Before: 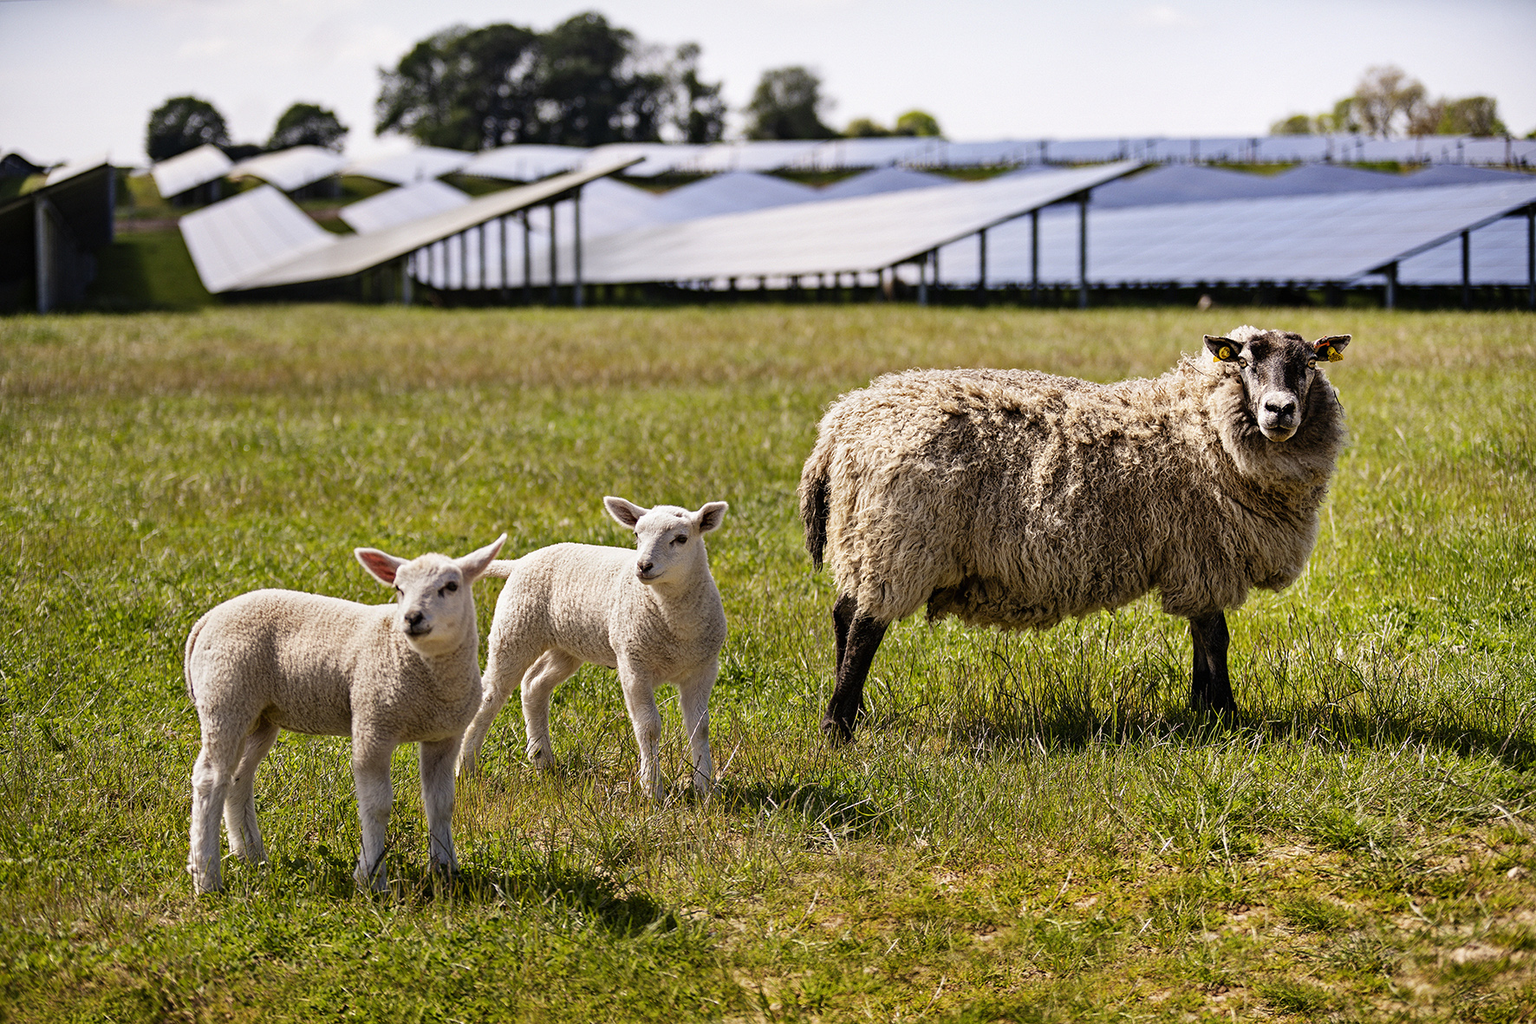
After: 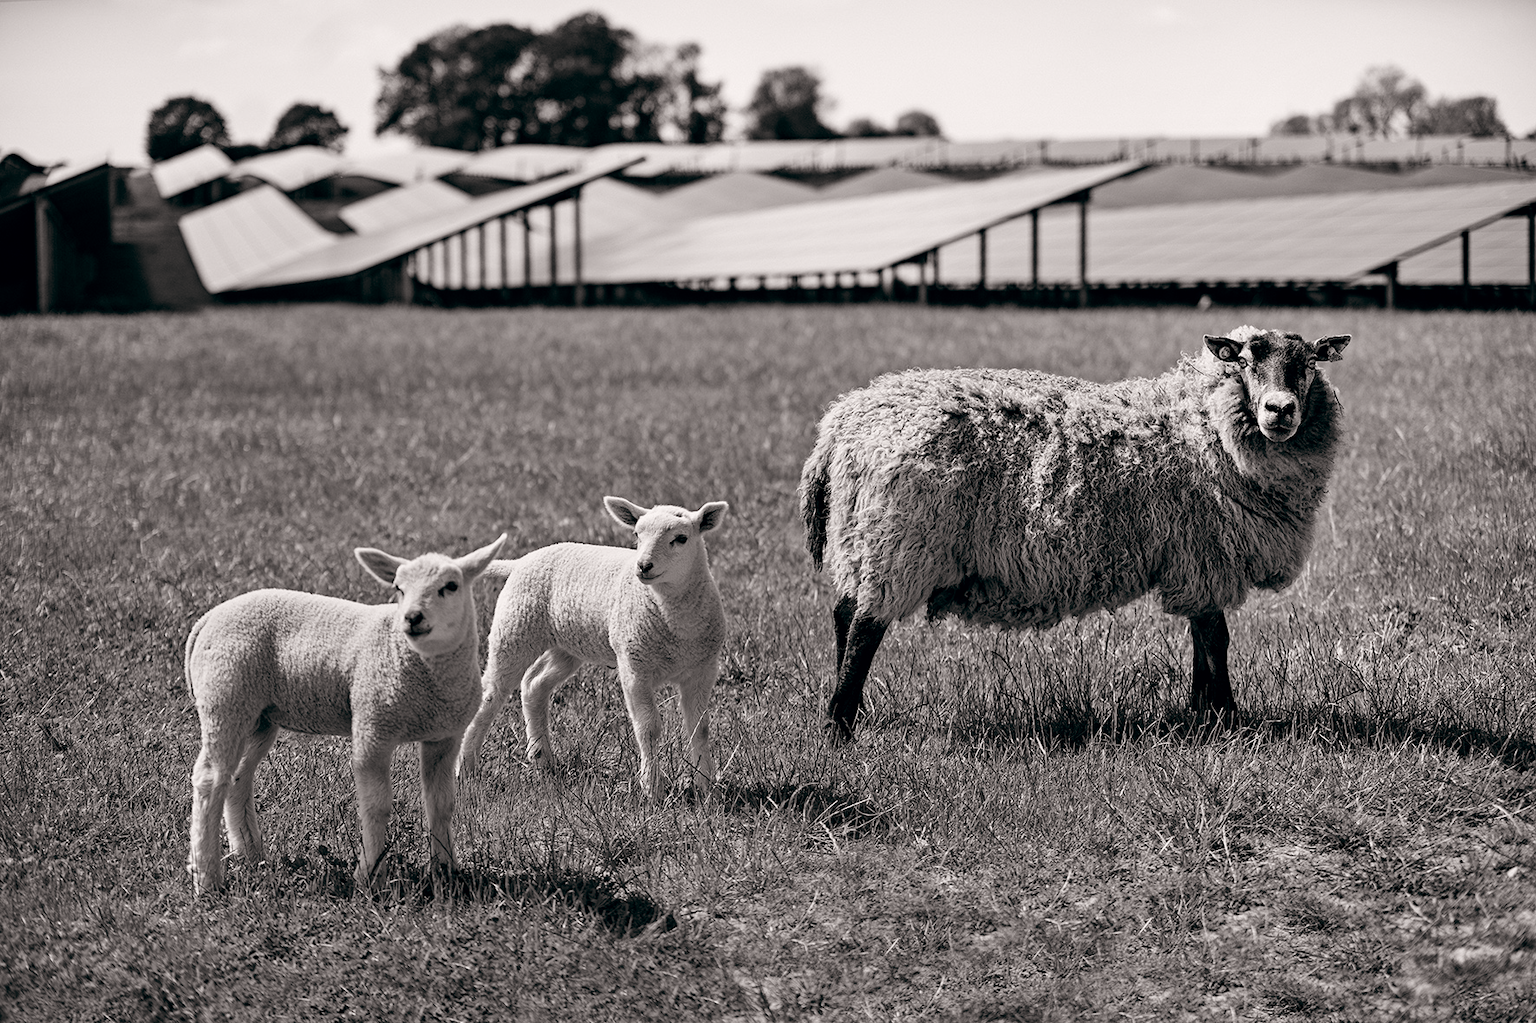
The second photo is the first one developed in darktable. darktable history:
color balance: lift [0.998, 0.998, 1.001, 1.002], gamma [0.995, 1.025, 0.992, 0.975], gain [0.995, 1.02, 0.997, 0.98]
color calibration: output gray [0.267, 0.423, 0.261, 0], illuminant same as pipeline (D50), adaptation none (bypass)
